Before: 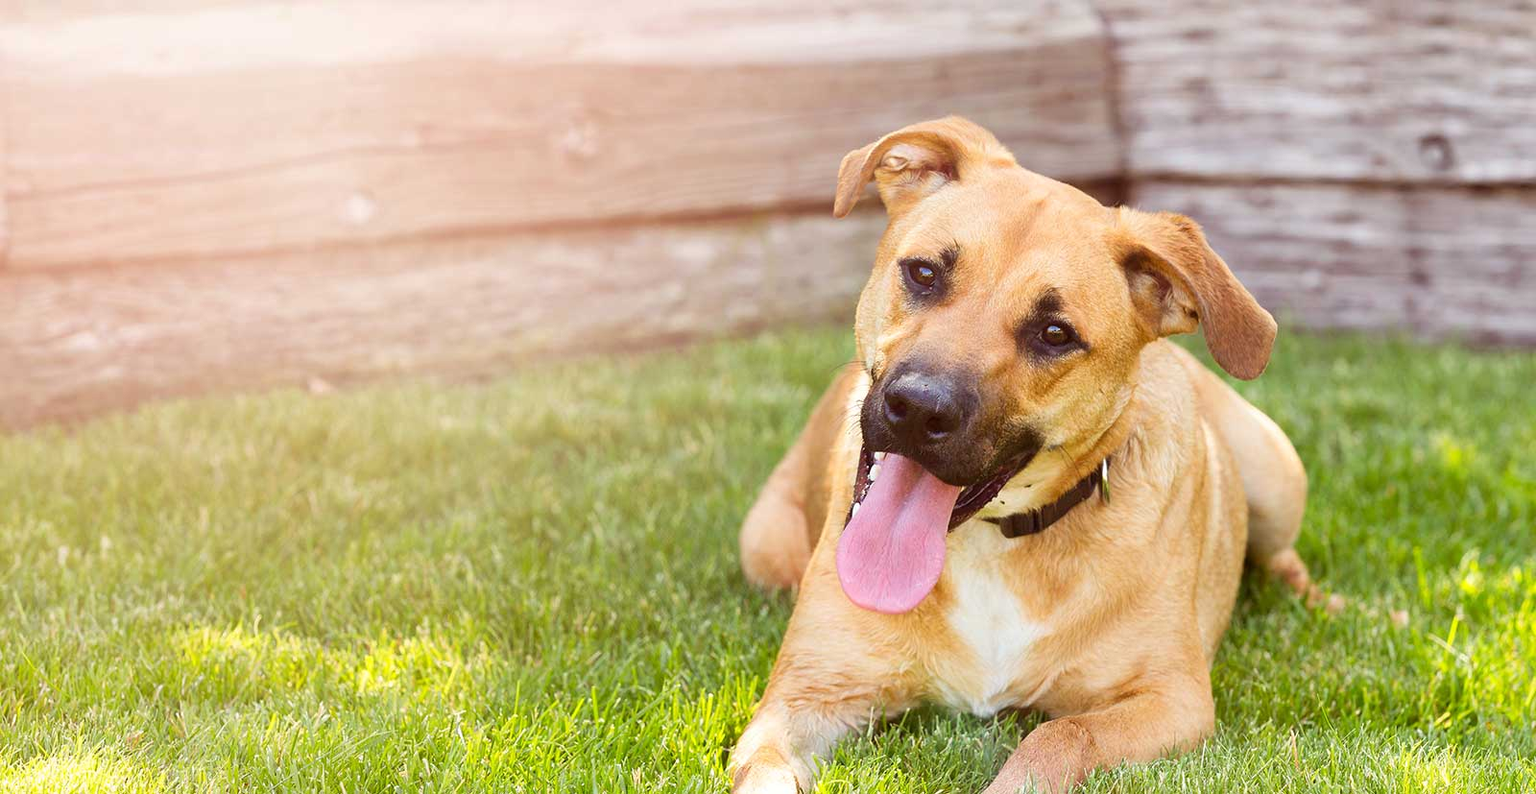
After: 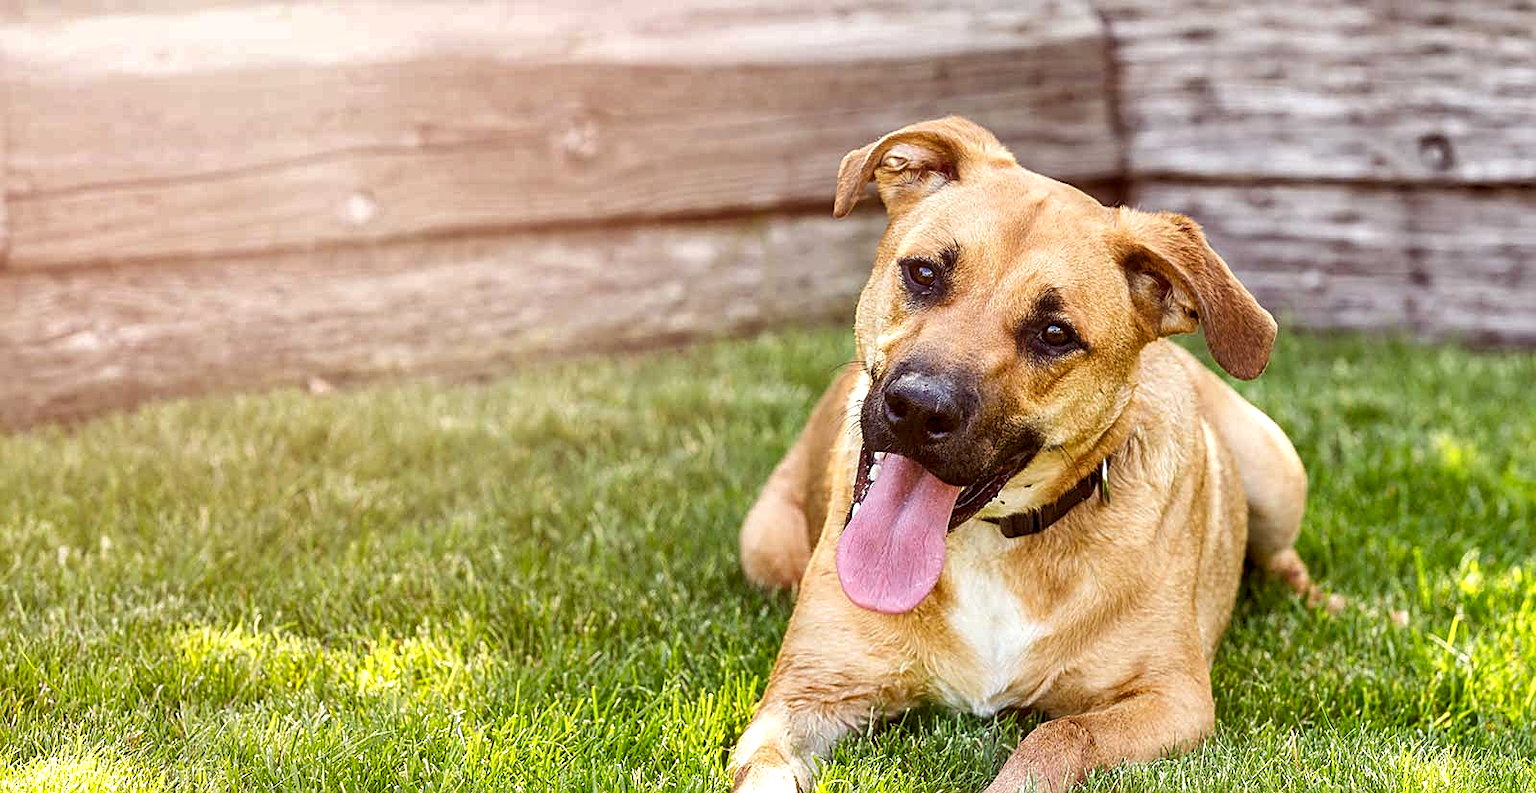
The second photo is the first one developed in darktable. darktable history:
local contrast: detail 150%
shadows and highlights: shadows 60.77, soften with gaussian
sharpen: amount 0.464
